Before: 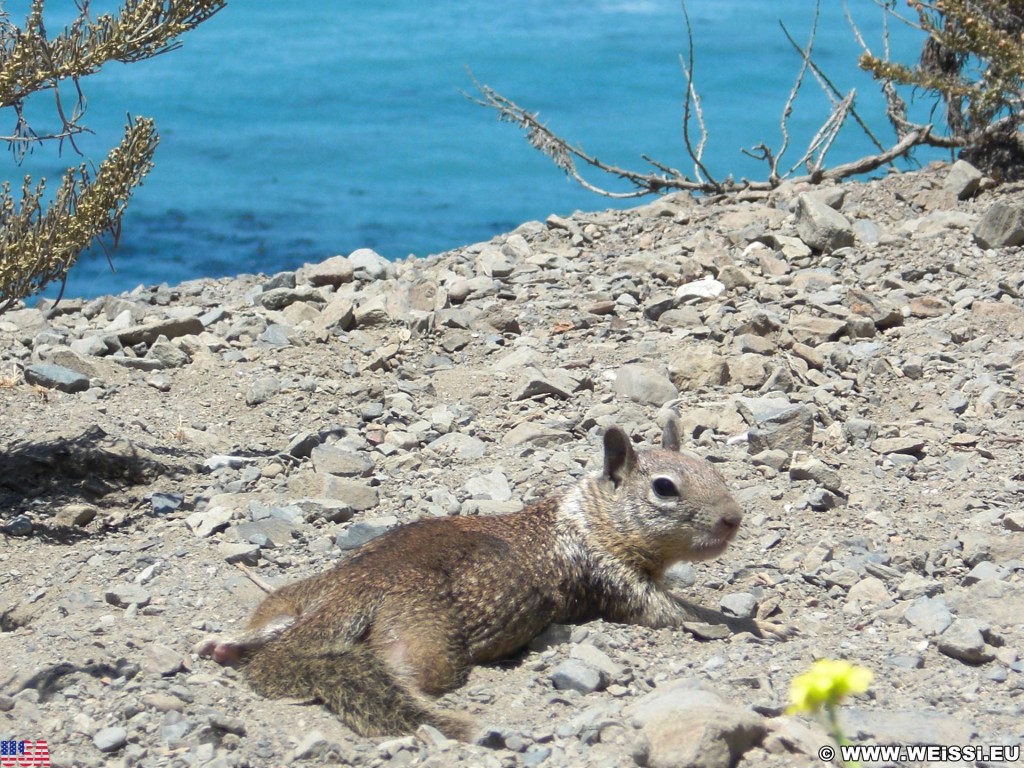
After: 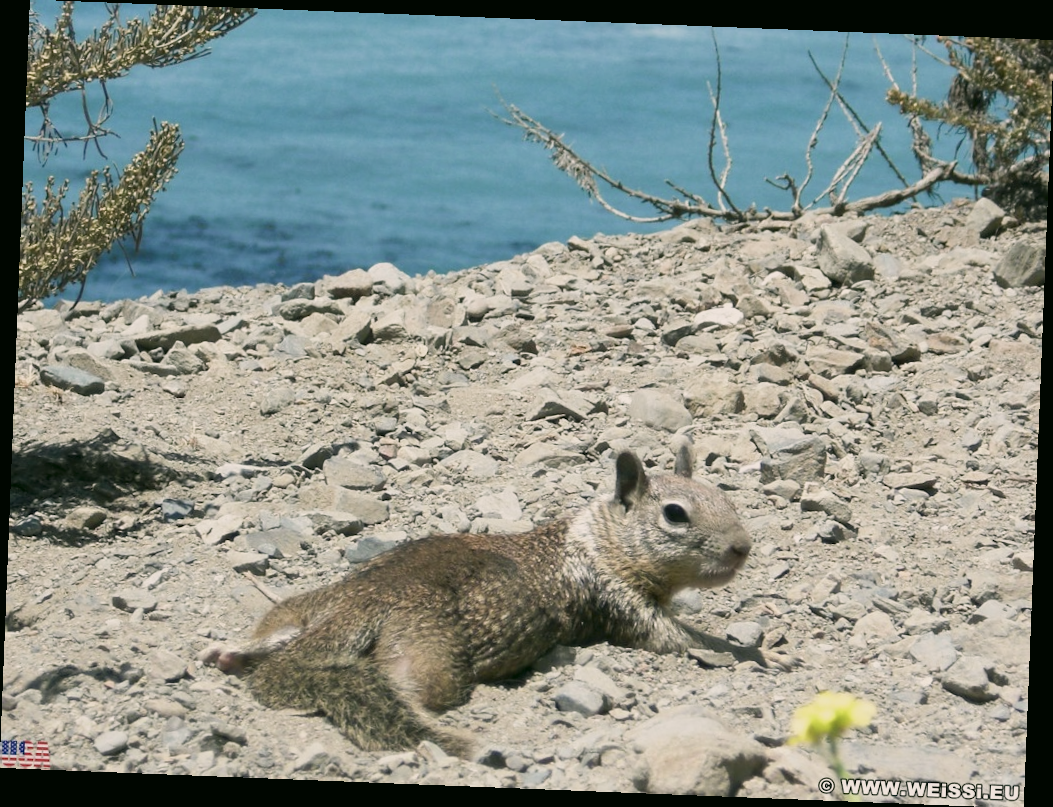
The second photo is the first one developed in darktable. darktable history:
sigmoid: contrast 1.22, skew 0.65
rotate and perspective: rotation 2.27°, automatic cropping off
color correction: highlights a* 4.02, highlights b* 4.98, shadows a* -7.55, shadows b* 4.98
contrast brightness saturation: contrast 0.06, brightness -0.01, saturation -0.23
